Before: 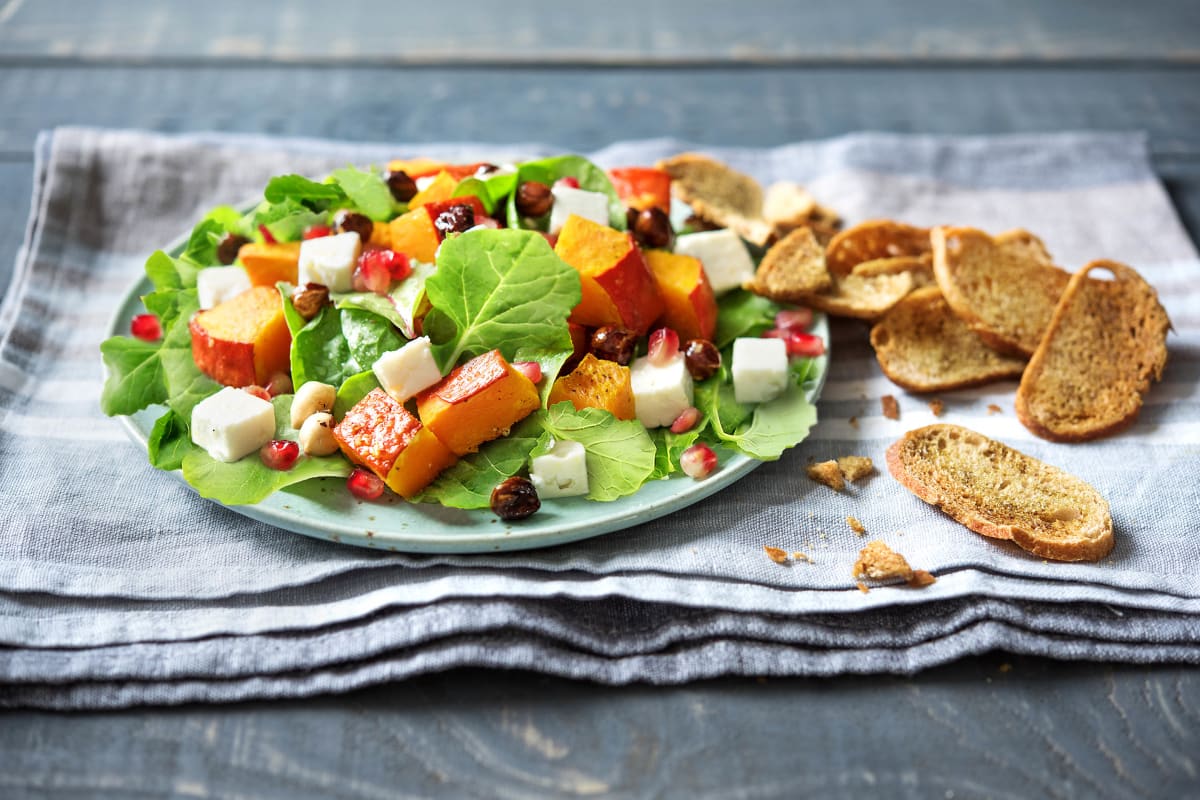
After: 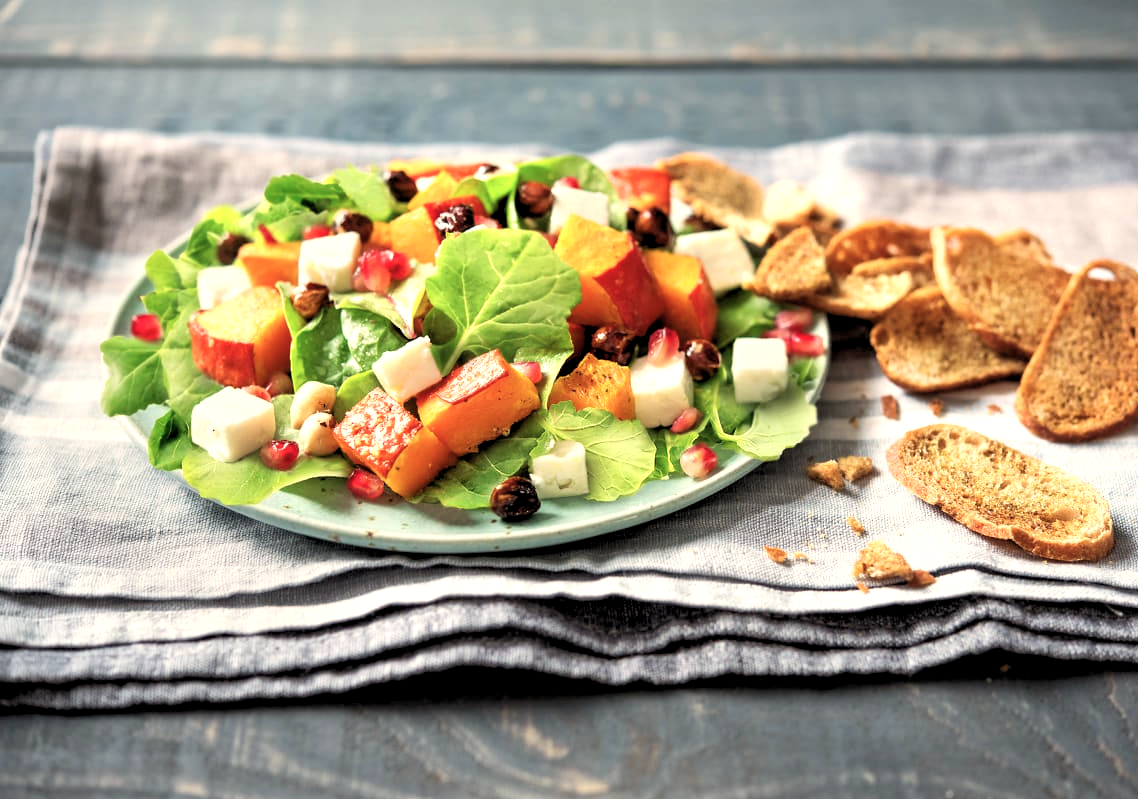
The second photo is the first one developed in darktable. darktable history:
crop and rotate: right 5.167%
color calibration: output R [0.999, 0.026, -0.11, 0], output G [-0.019, 1.037, -0.099, 0], output B [0.022, -0.023, 0.902, 0], illuminant custom, x 0.367, y 0.392, temperature 4437.75 K, clip negative RGB from gamut false
white balance: red 1.08, blue 0.791
contrast brightness saturation: saturation -0.05
color balance rgb: shadows lift › luminance -10%, highlights gain › luminance 10%, saturation formula JzAzBz (2021)
rgb levels: levels [[0.01, 0.419, 0.839], [0, 0.5, 1], [0, 0.5, 1]]
